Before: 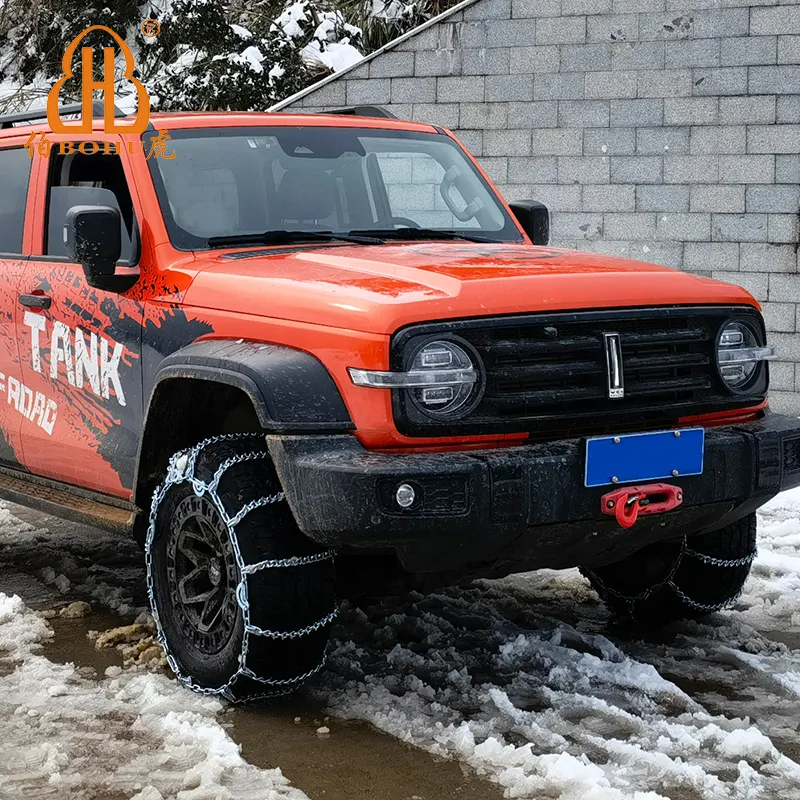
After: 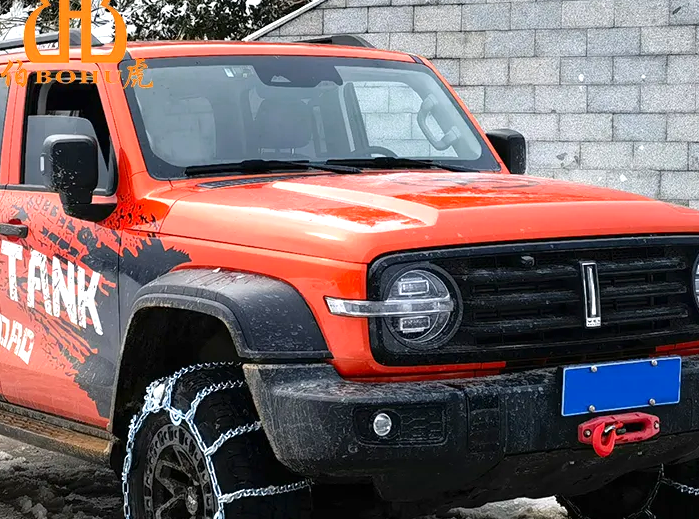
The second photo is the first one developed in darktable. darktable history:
crop: left 2.971%, top 8.933%, right 9.631%, bottom 26.176%
exposure: exposure 0.604 EV, compensate highlight preservation false
color zones: curves: ch0 [(0.25, 0.5) (0.347, 0.092) (0.75, 0.5)]; ch1 [(0.25, 0.5) (0.33, 0.51) (0.75, 0.5)]
